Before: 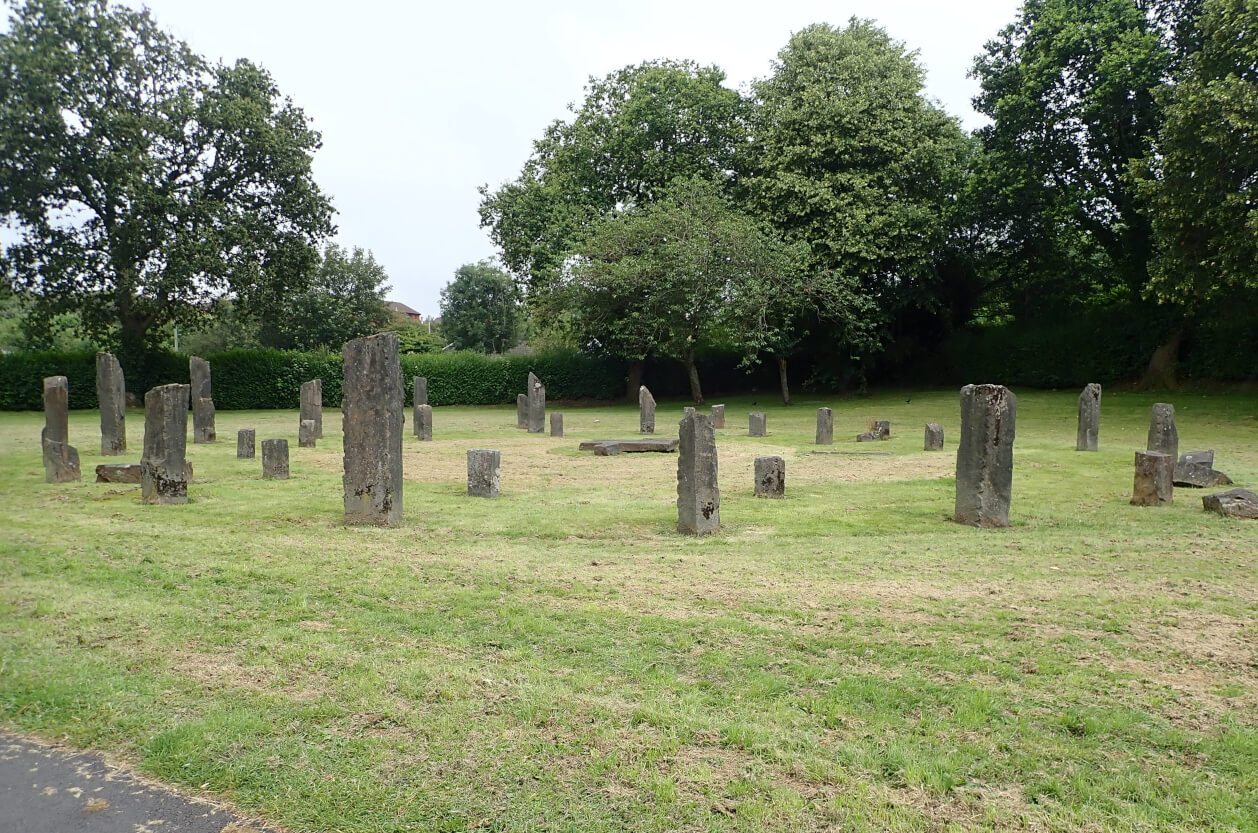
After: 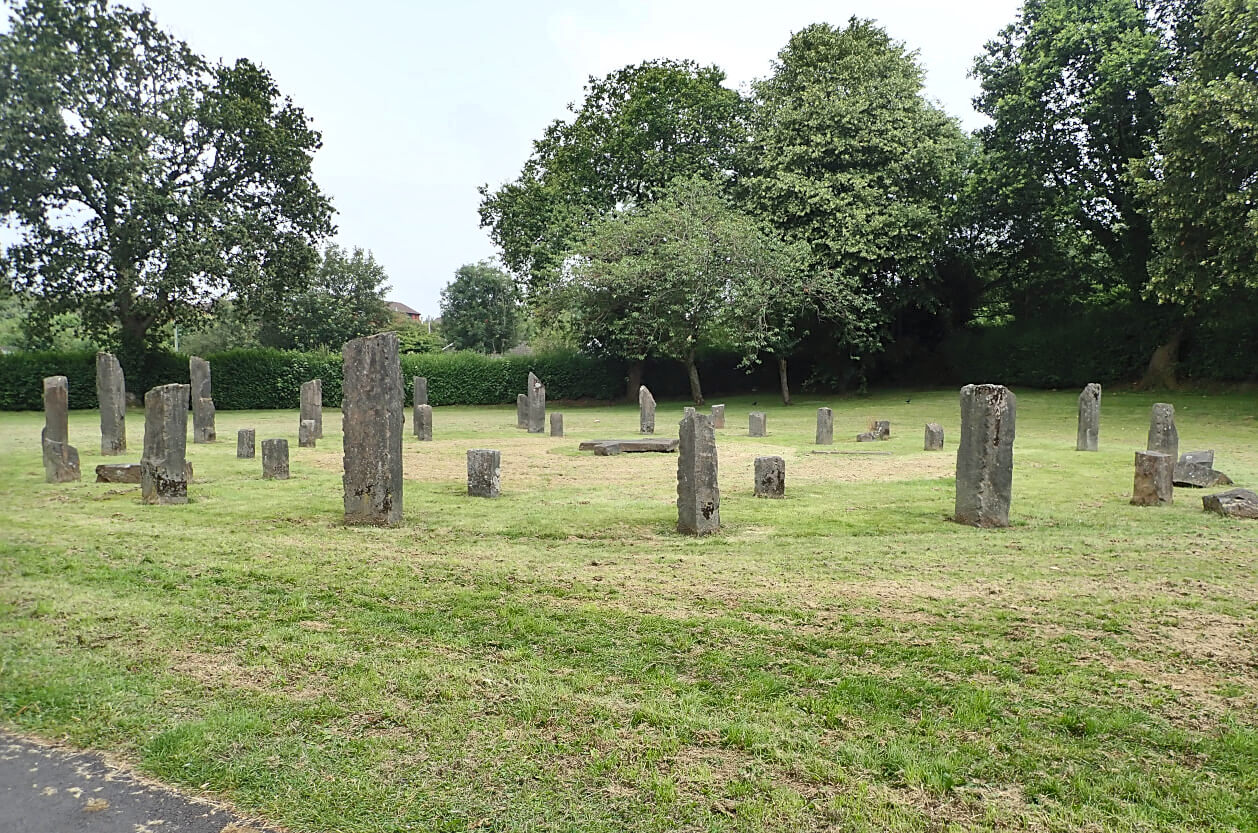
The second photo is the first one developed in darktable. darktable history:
sharpen: amount 0.216
contrast brightness saturation: contrast 0.143, brightness 0.213
shadows and highlights: shadows 24.49, highlights -78.9, soften with gaussian
